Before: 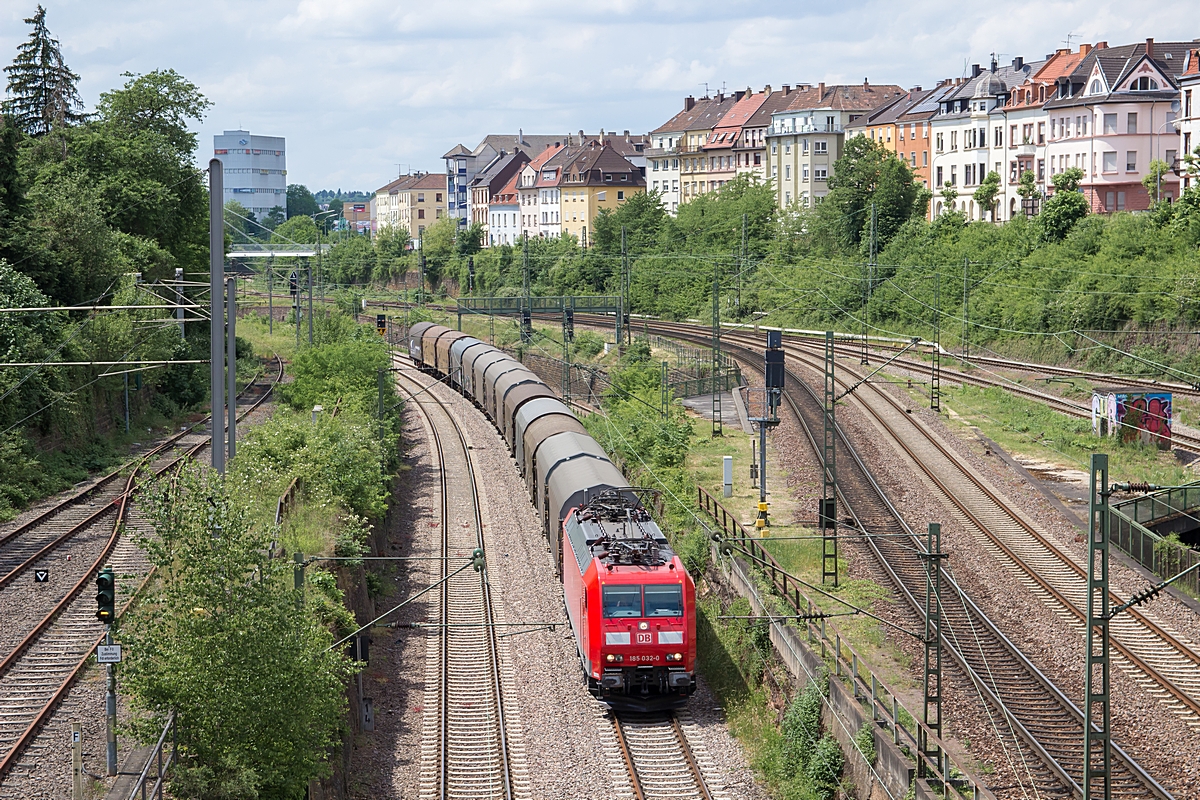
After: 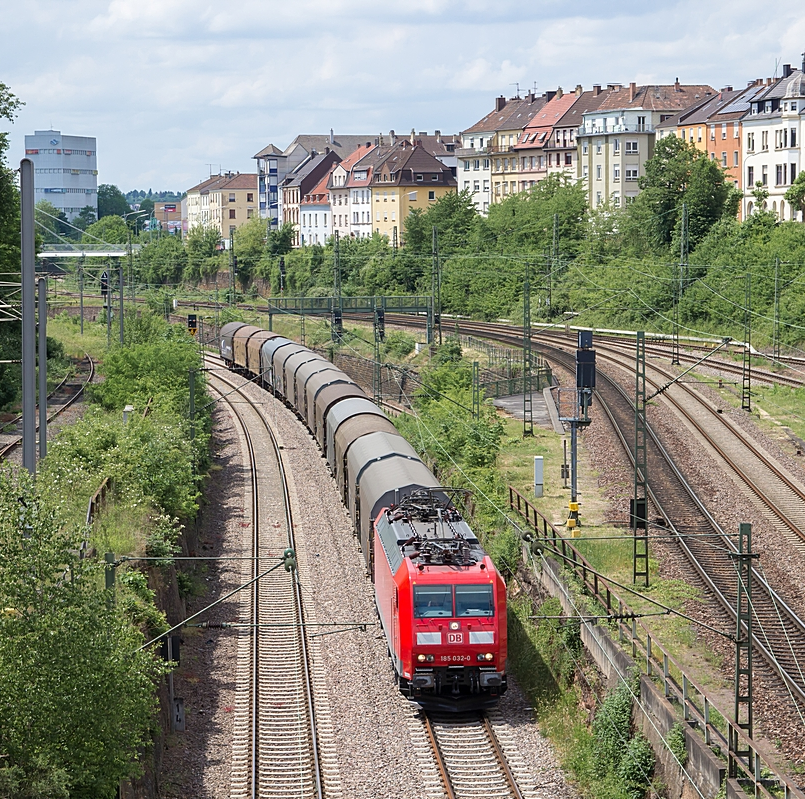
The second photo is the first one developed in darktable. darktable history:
crop and rotate: left 15.804%, right 17.045%
